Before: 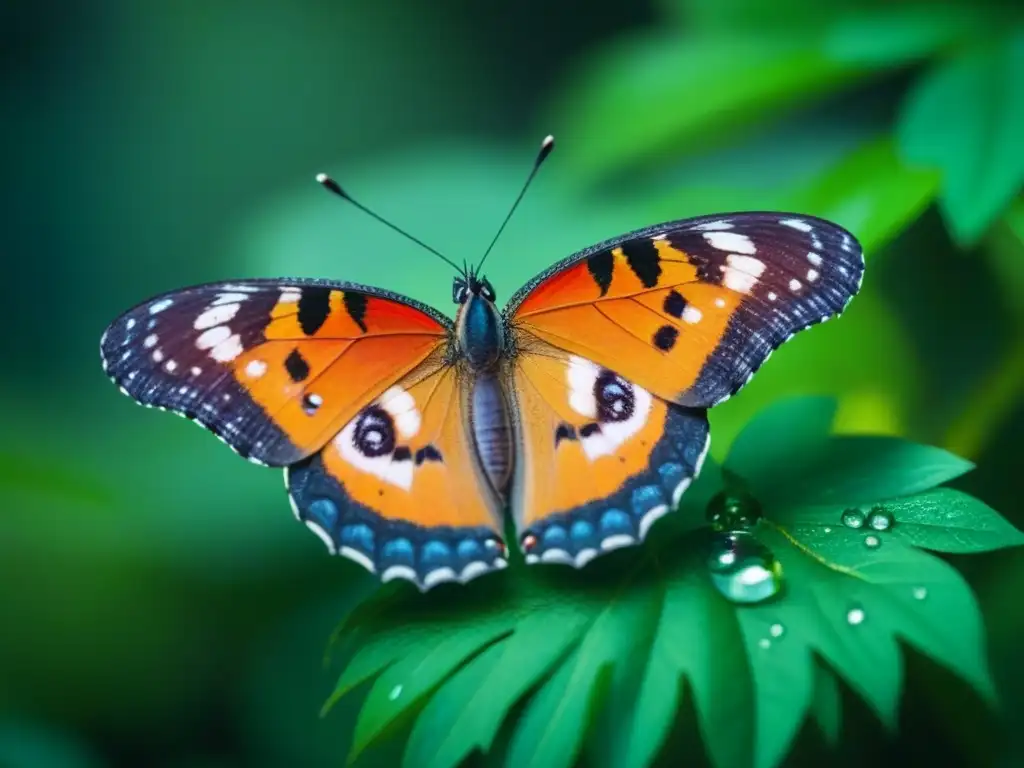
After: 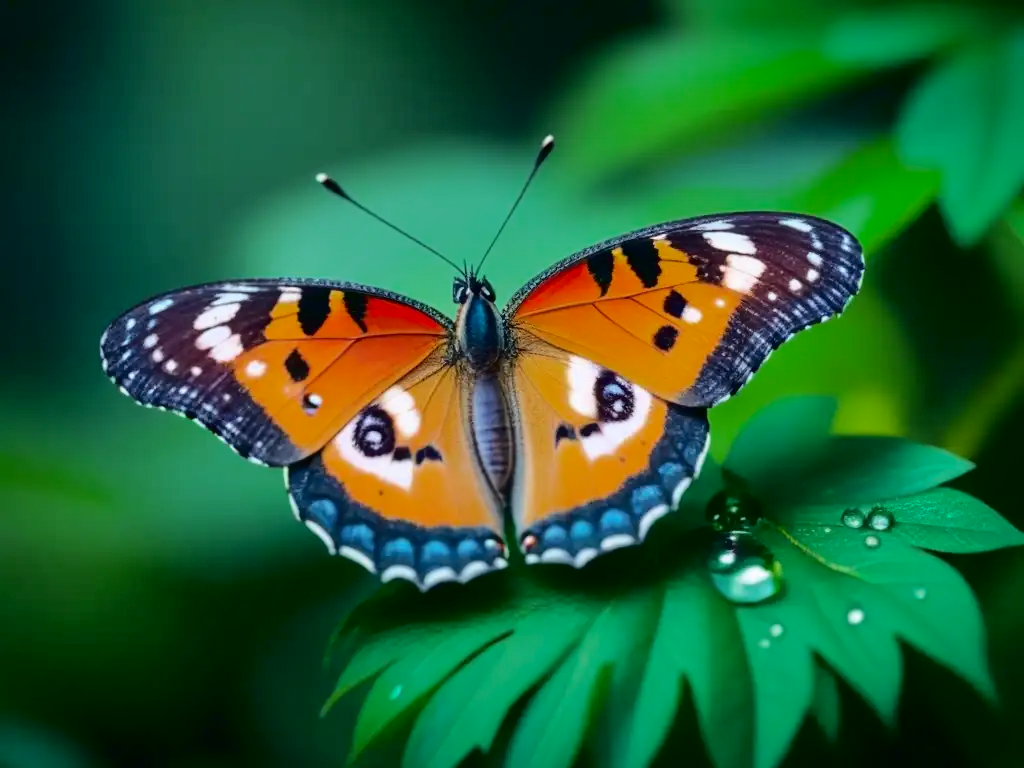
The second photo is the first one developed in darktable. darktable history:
shadows and highlights: shadows 30.01
tone curve: curves: ch0 [(0, 0) (0.003, 0.003) (0.011, 0.005) (0.025, 0.008) (0.044, 0.012) (0.069, 0.02) (0.1, 0.031) (0.136, 0.047) (0.177, 0.088) (0.224, 0.141) (0.277, 0.222) (0.335, 0.32) (0.399, 0.422) (0.468, 0.523) (0.543, 0.623) (0.623, 0.716) (0.709, 0.796) (0.801, 0.88) (0.898, 0.958) (1, 1)], color space Lab, independent channels, preserve colors none
color zones: curves: ch0 [(0, 0.425) (0.143, 0.422) (0.286, 0.42) (0.429, 0.419) (0.571, 0.419) (0.714, 0.42) (0.857, 0.422) (1, 0.425)]
